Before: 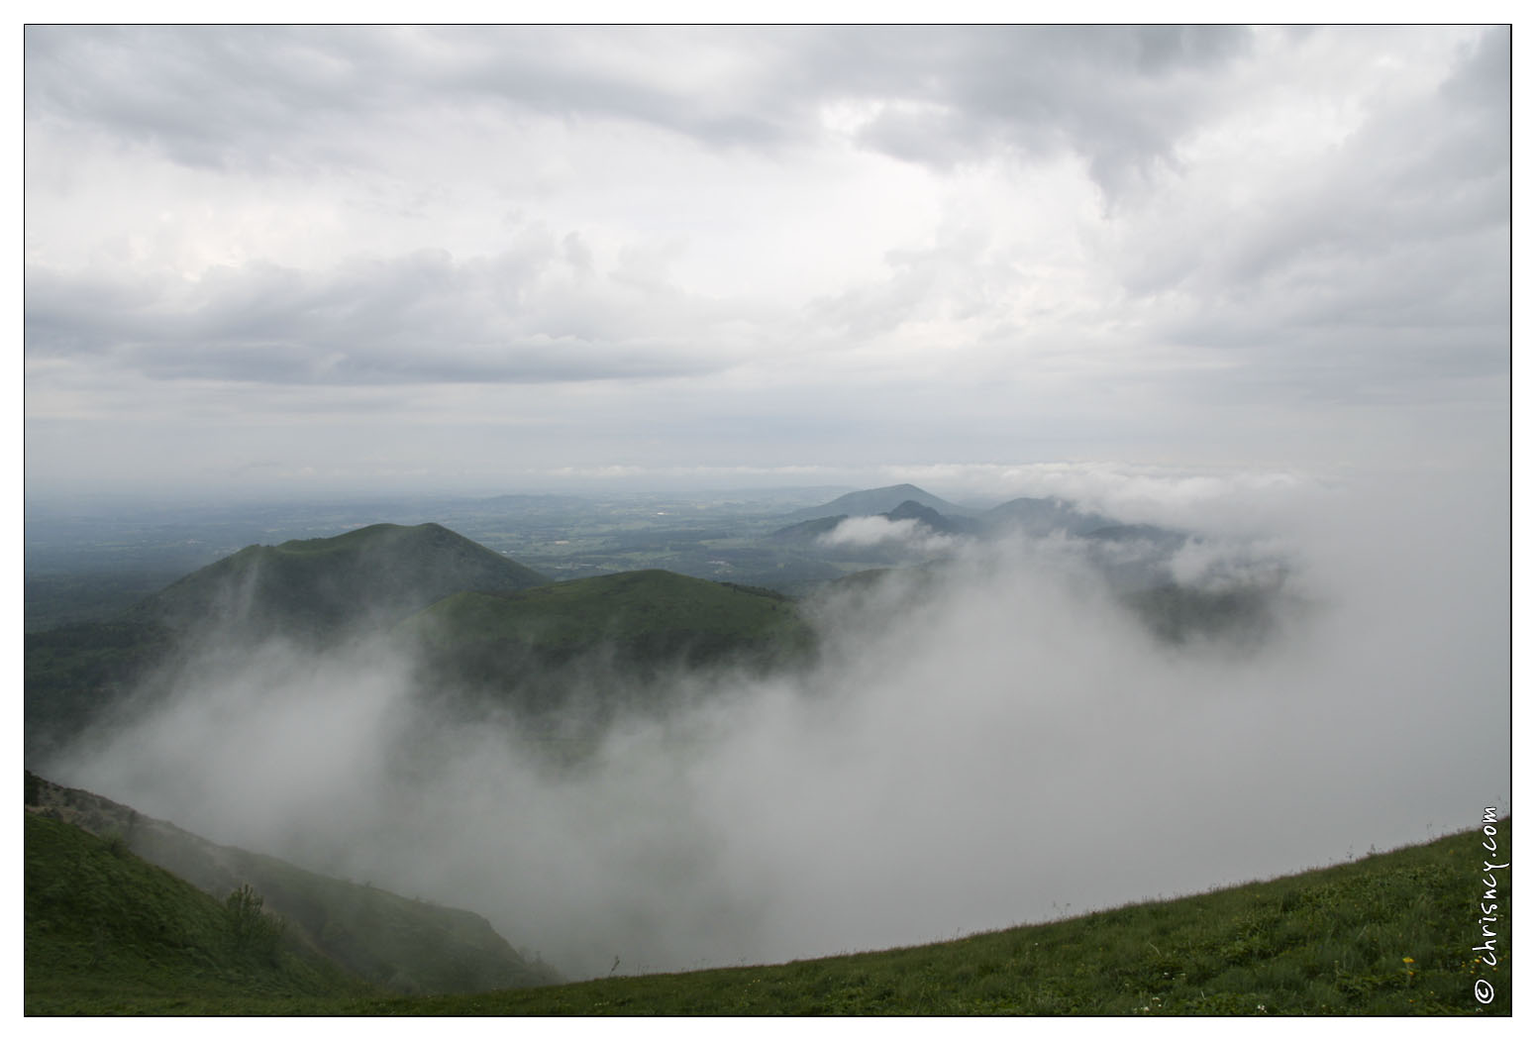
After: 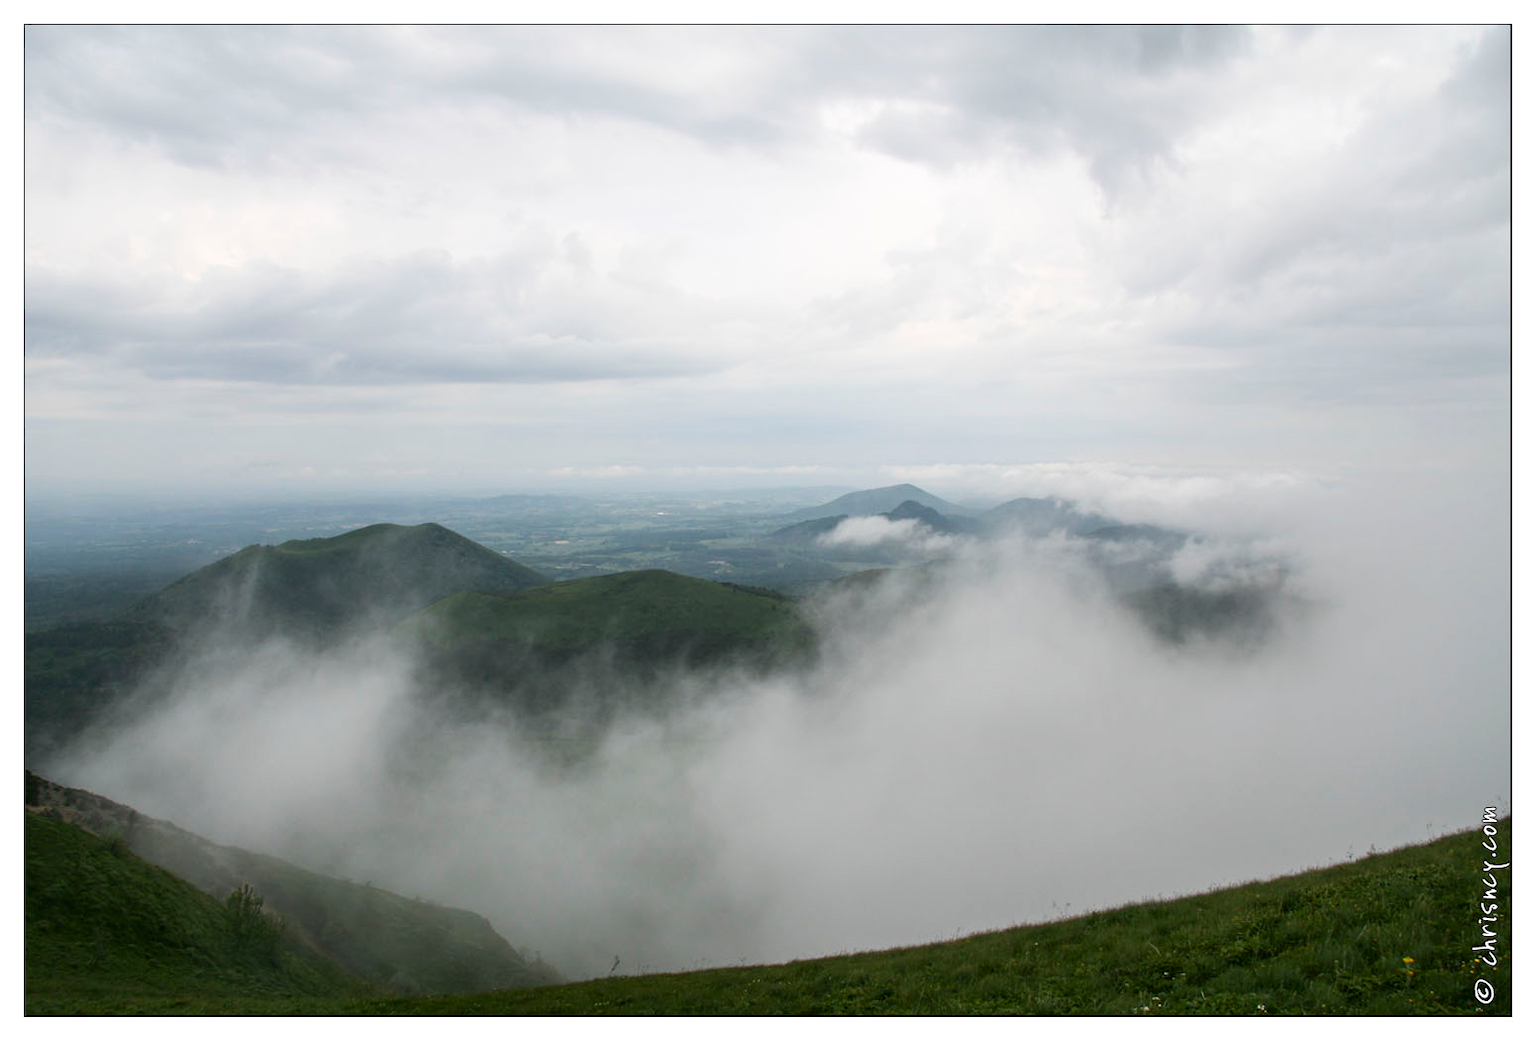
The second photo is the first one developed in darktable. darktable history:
contrast brightness saturation: contrast 0.149, brightness 0.043
